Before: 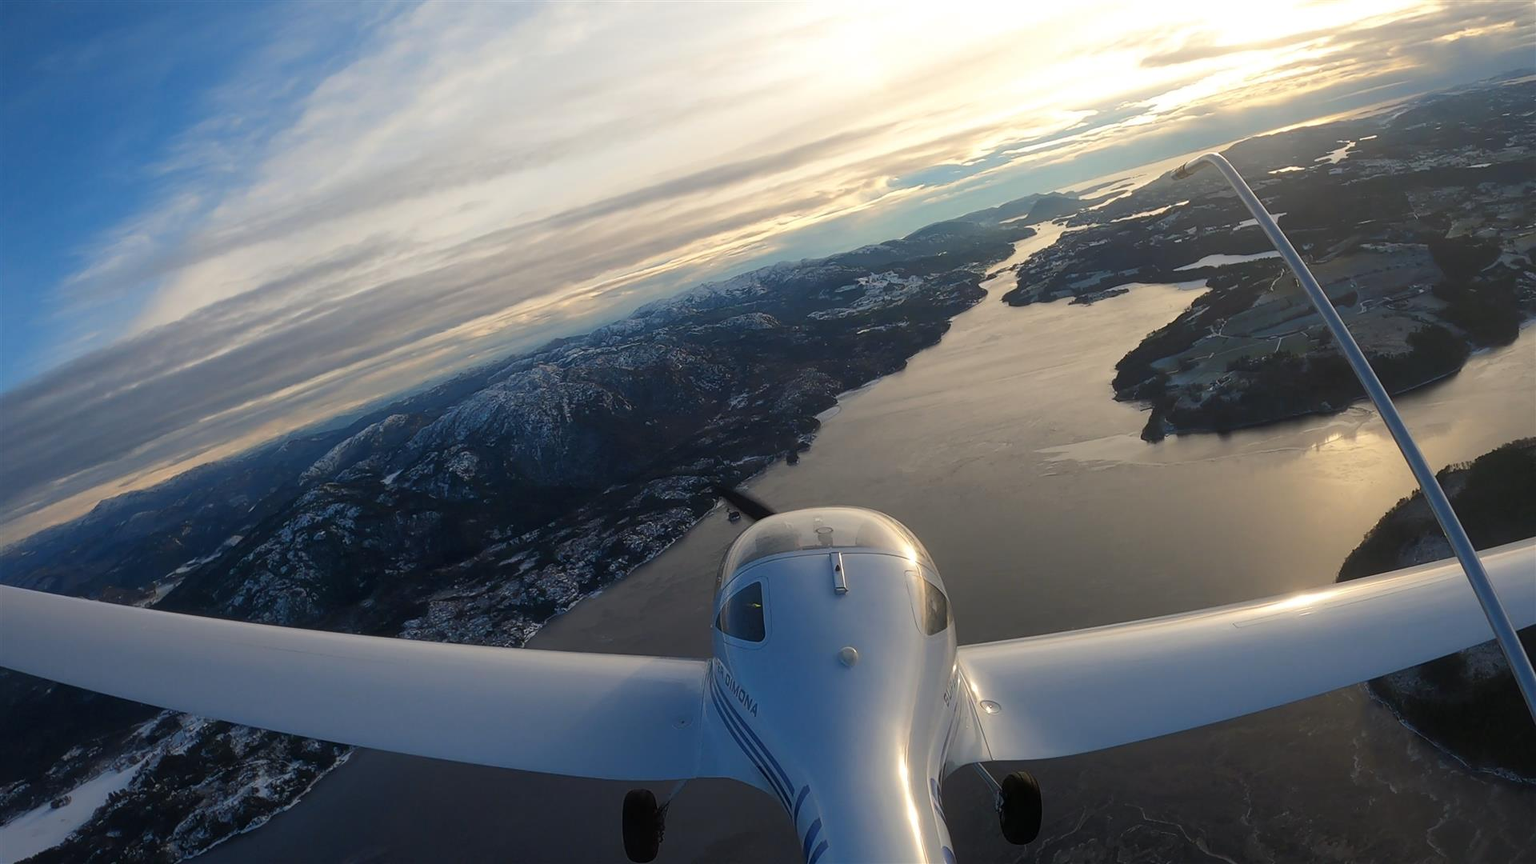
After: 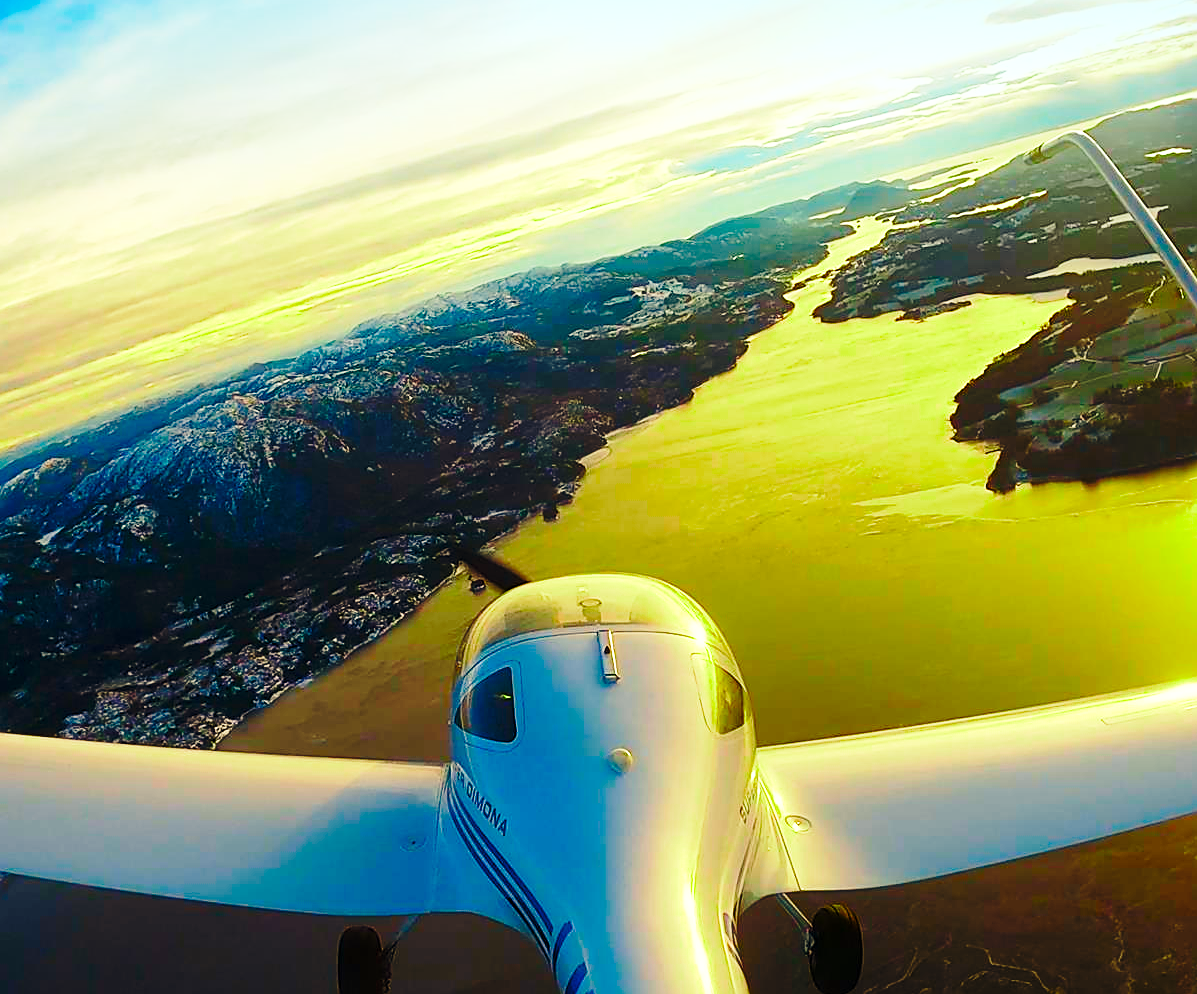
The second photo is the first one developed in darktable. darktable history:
color zones: curves: ch2 [(0, 0.5) (0.143, 0.517) (0.286, 0.571) (0.429, 0.522) (0.571, 0.5) (0.714, 0.5) (0.857, 0.5) (1, 0.5)]
crop and rotate: left 22.918%, top 5.629%, right 14.711%, bottom 2.247%
sharpen: on, module defaults
white balance: red 1.138, green 0.996, blue 0.812
graduated density: density 2.02 EV, hardness 44%, rotation 0.374°, offset 8.21, hue 208.8°, saturation 97%
color balance rgb: linear chroma grading › global chroma 25%, perceptual saturation grading › global saturation 45%, perceptual saturation grading › highlights -50%, perceptual saturation grading › shadows 30%, perceptual brilliance grading › global brilliance 18%, global vibrance 40%
base curve: curves: ch0 [(0, 0) (0.04, 0.03) (0.133, 0.232) (0.448, 0.748) (0.843, 0.968) (1, 1)], preserve colors none
